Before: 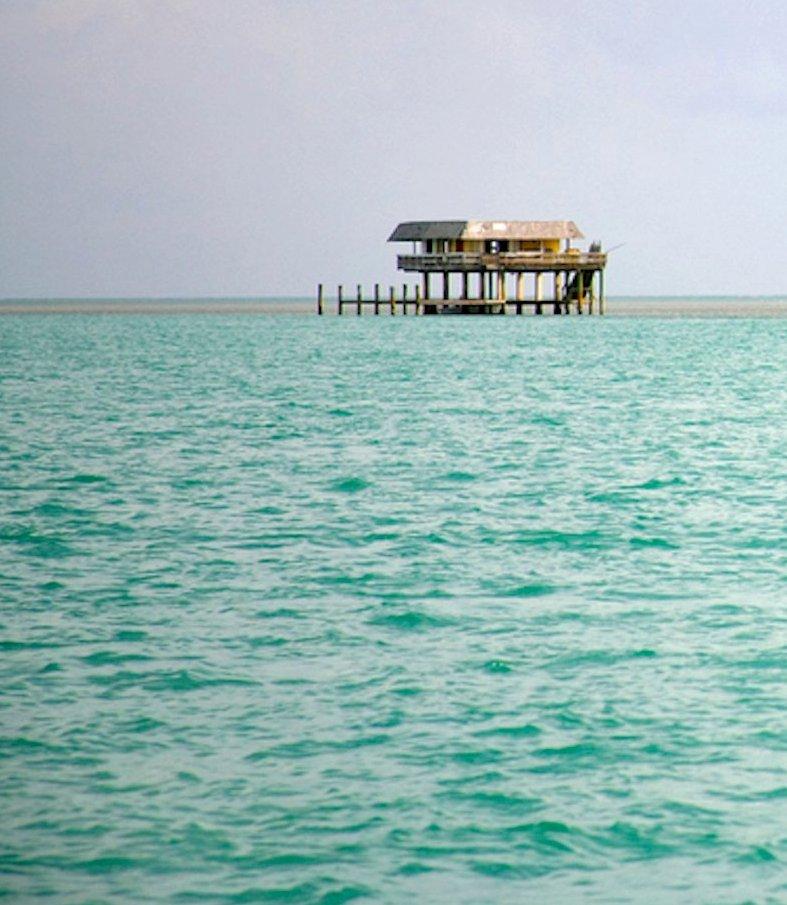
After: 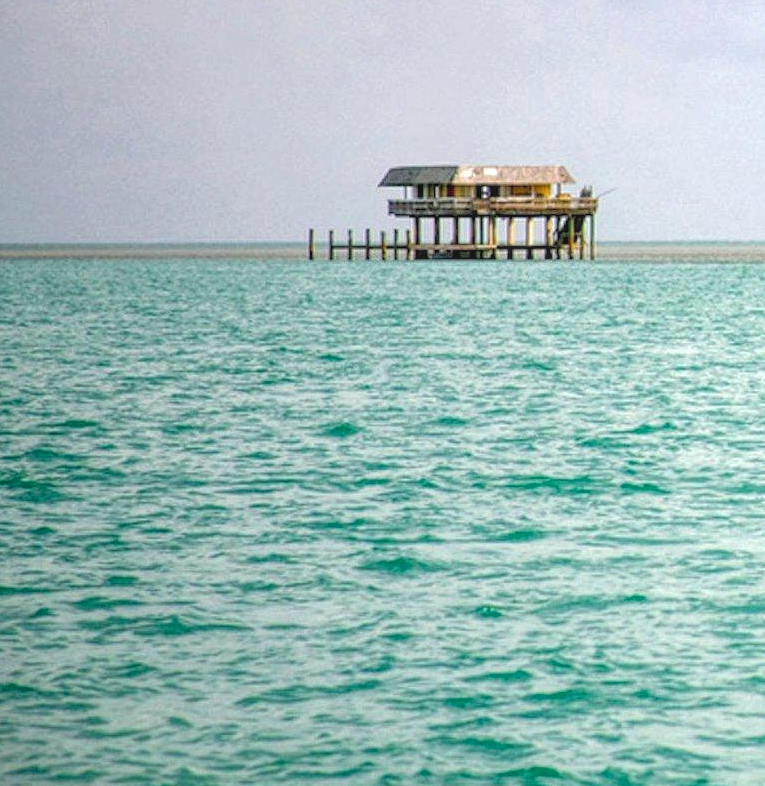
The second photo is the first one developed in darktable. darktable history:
local contrast: highlights 75%, shadows 55%, detail 176%, midtone range 0.212
crop: left 1.214%, top 6.107%, right 1.548%, bottom 7.038%
